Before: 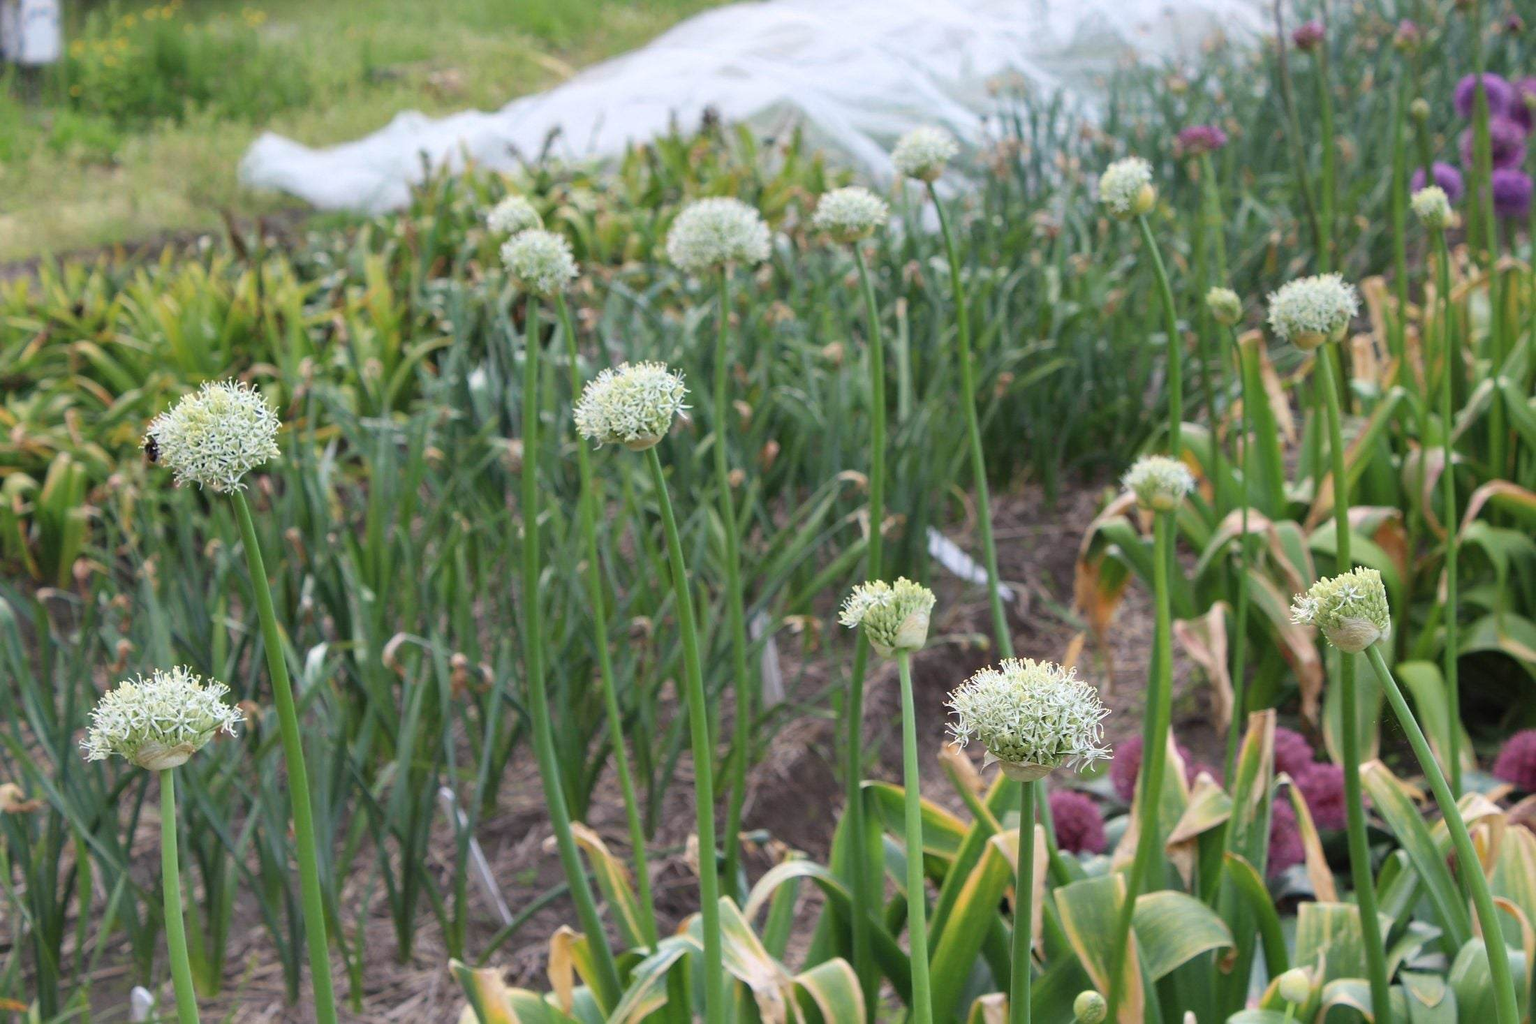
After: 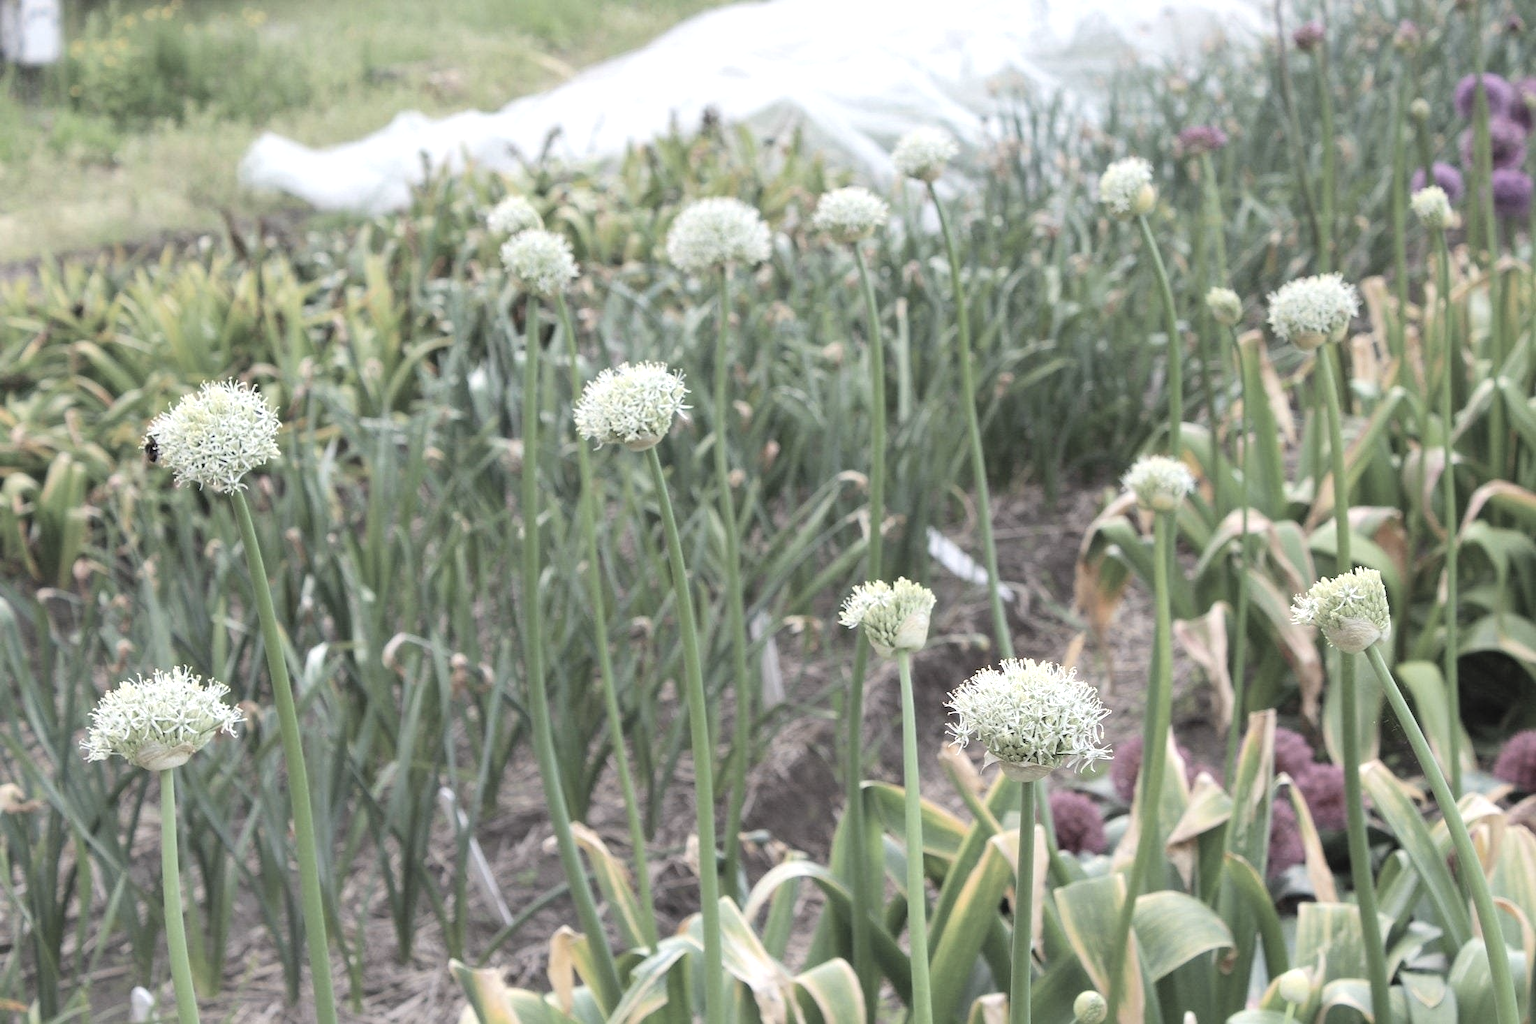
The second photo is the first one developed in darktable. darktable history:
contrast brightness saturation: brightness 0.18, saturation -0.5
tone equalizer: -8 EV -0.417 EV, -7 EV -0.389 EV, -6 EV -0.333 EV, -5 EV -0.222 EV, -3 EV 0.222 EV, -2 EV 0.333 EV, -1 EV 0.389 EV, +0 EV 0.417 EV, edges refinement/feathering 500, mask exposure compensation -1.57 EV, preserve details no
